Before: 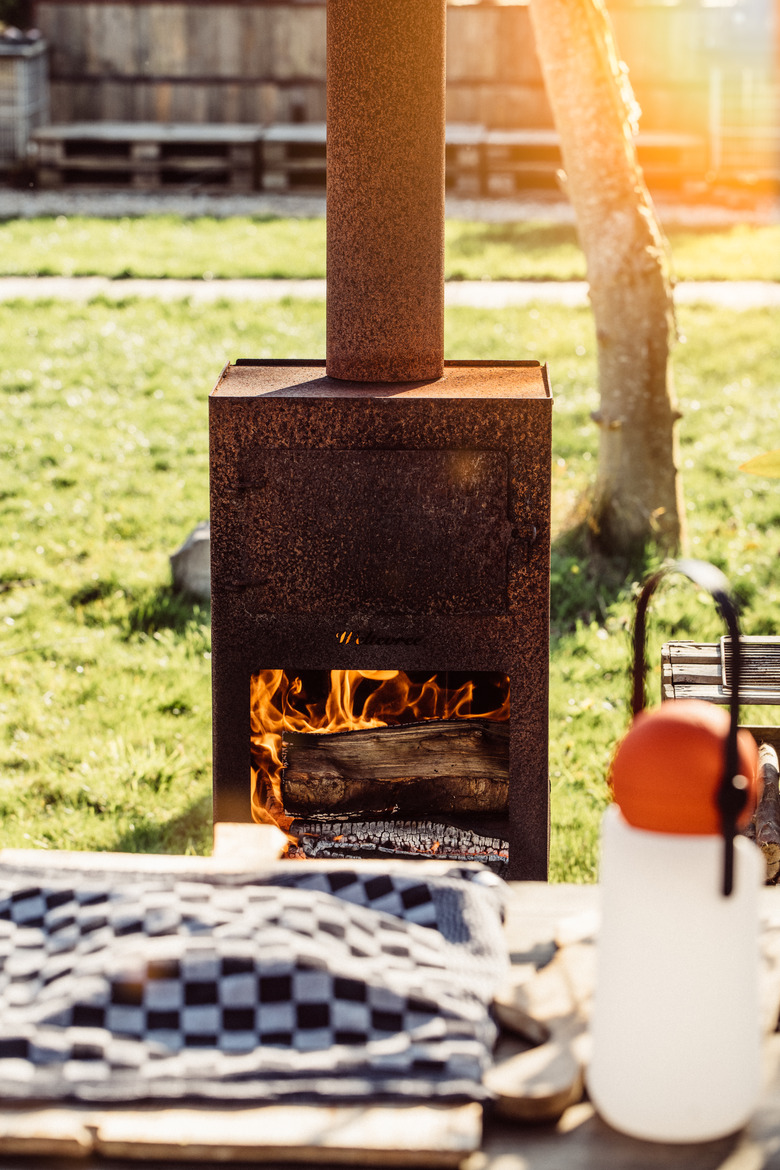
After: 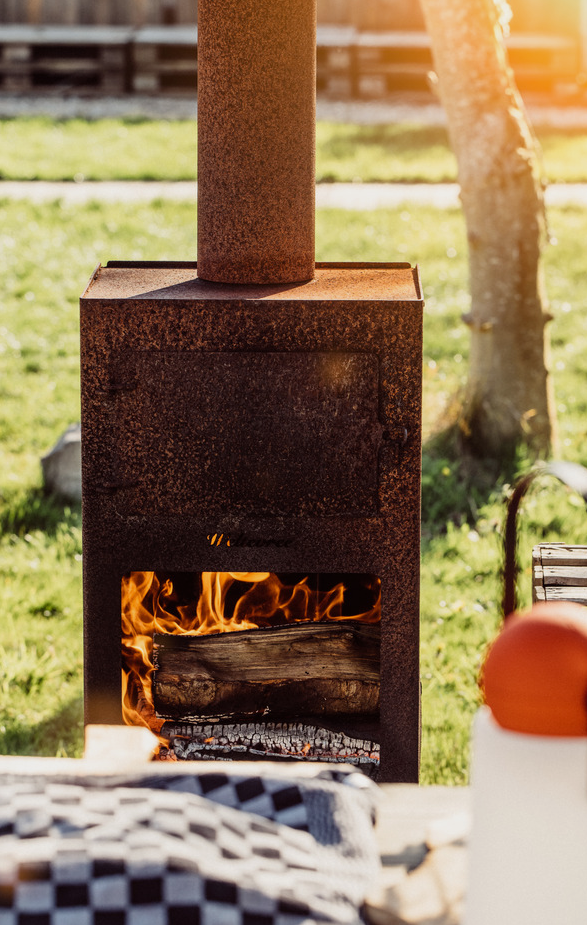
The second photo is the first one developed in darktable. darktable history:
crop: left 16.57%, top 8.449%, right 8.164%, bottom 12.443%
exposure: exposure -0.208 EV, compensate highlight preservation false
